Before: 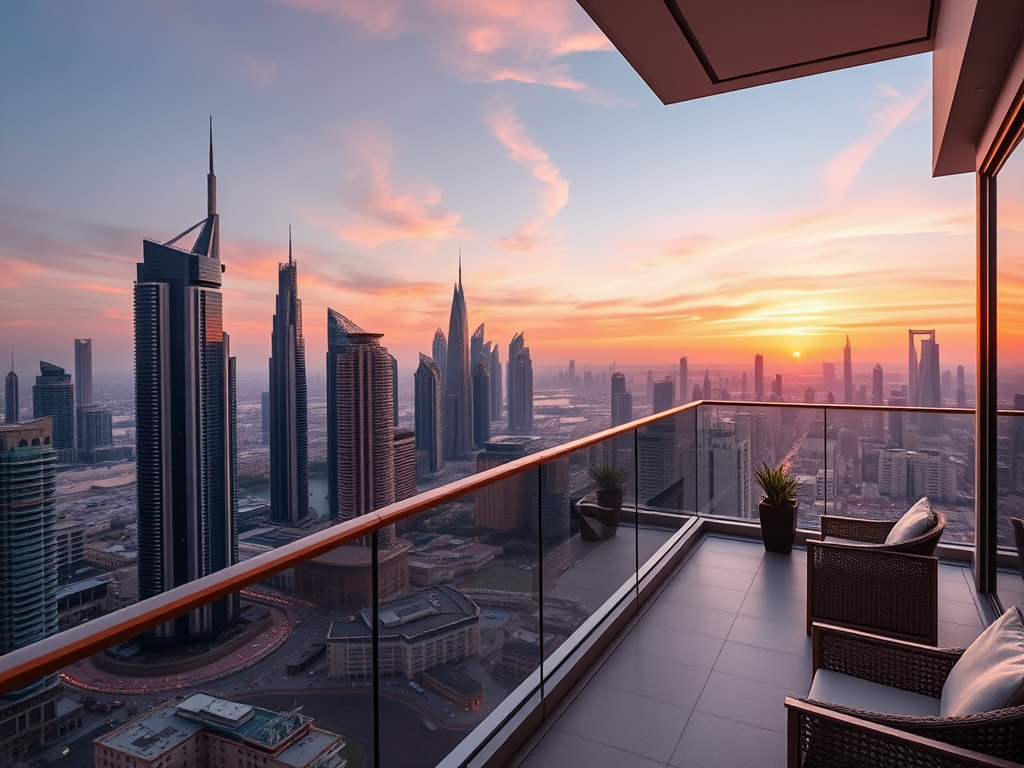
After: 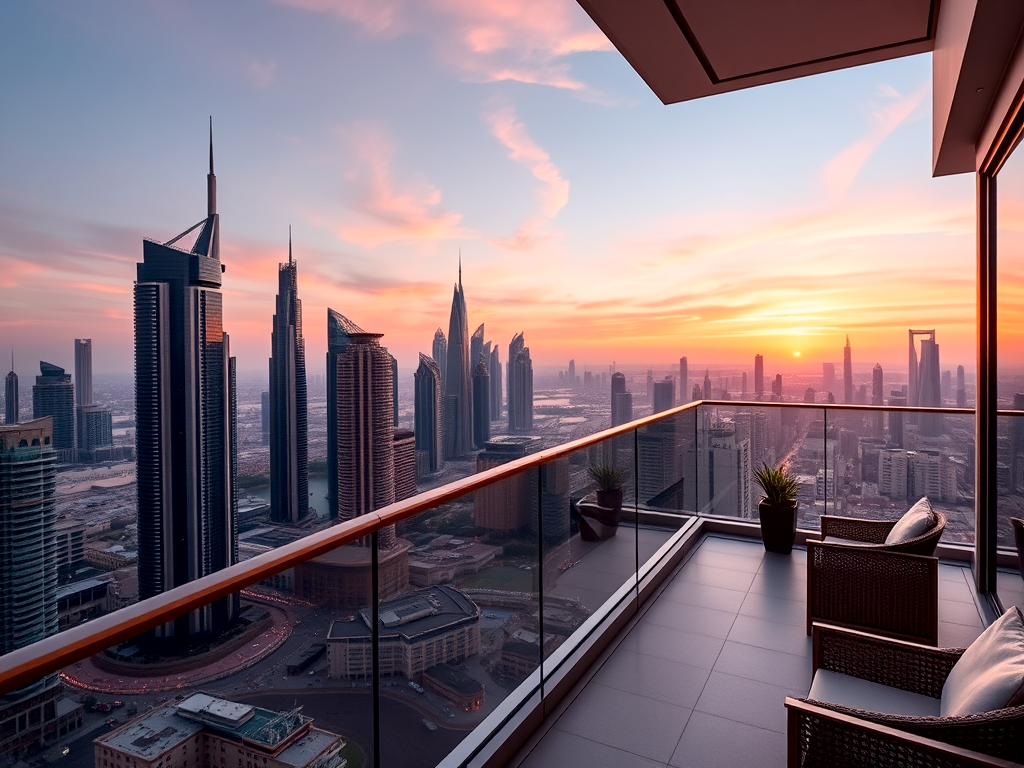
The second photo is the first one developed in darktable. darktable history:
exposure: black level correction 0.005, exposure 0.001 EV, compensate highlight preservation false
contrast brightness saturation: contrast 0.15, brightness 0.05
